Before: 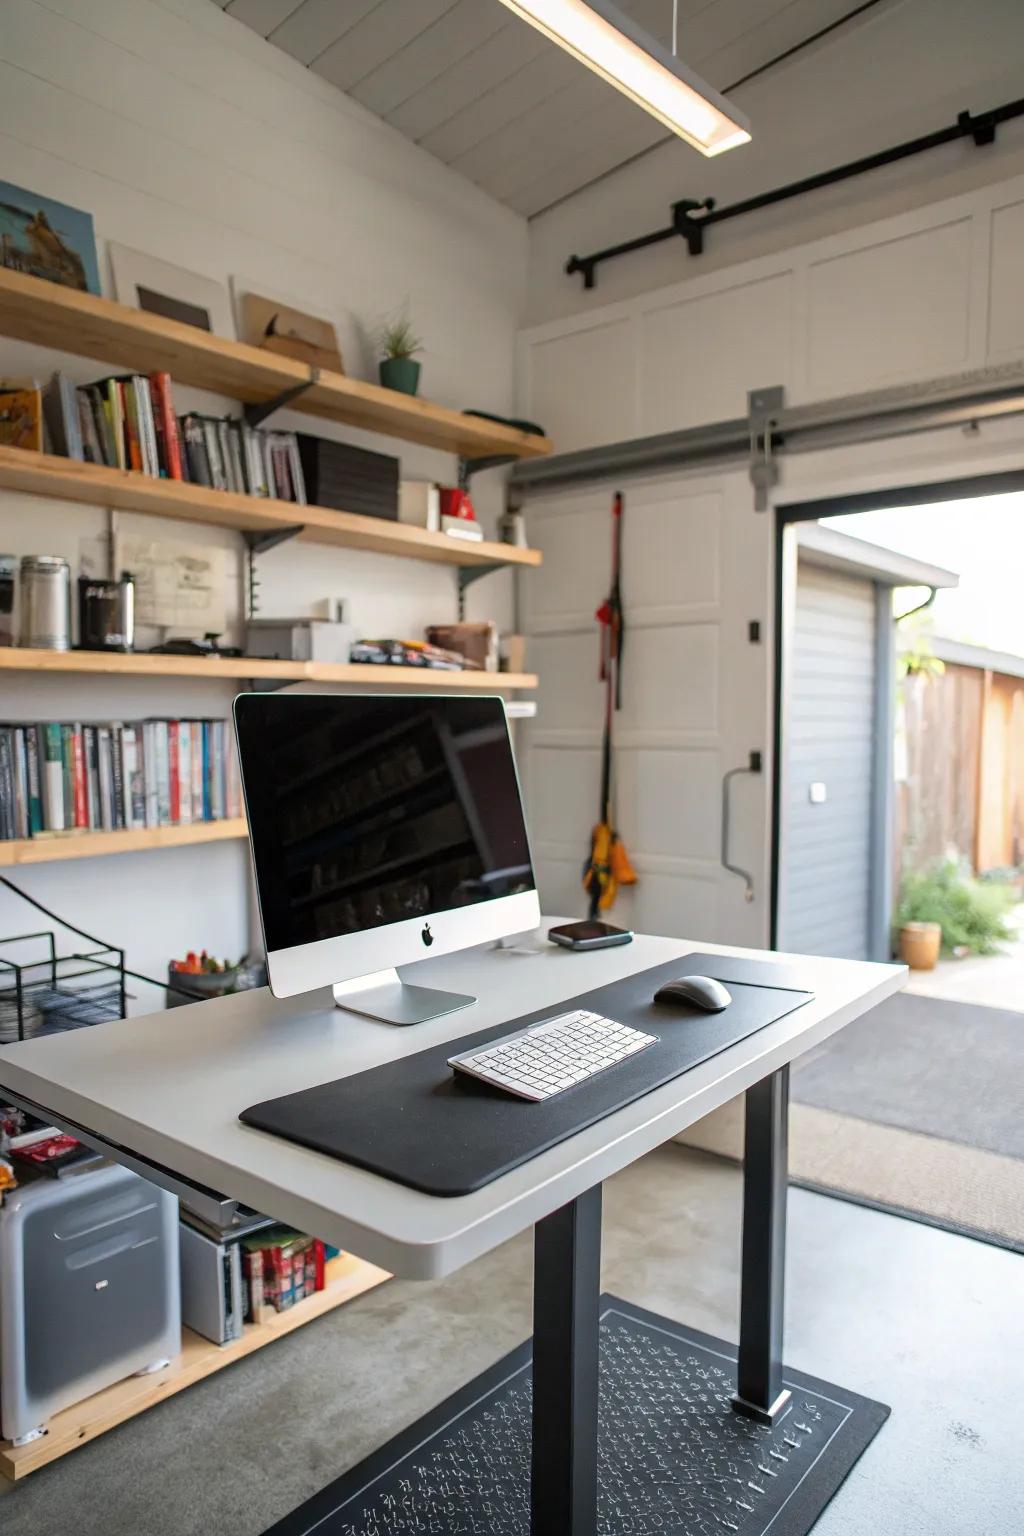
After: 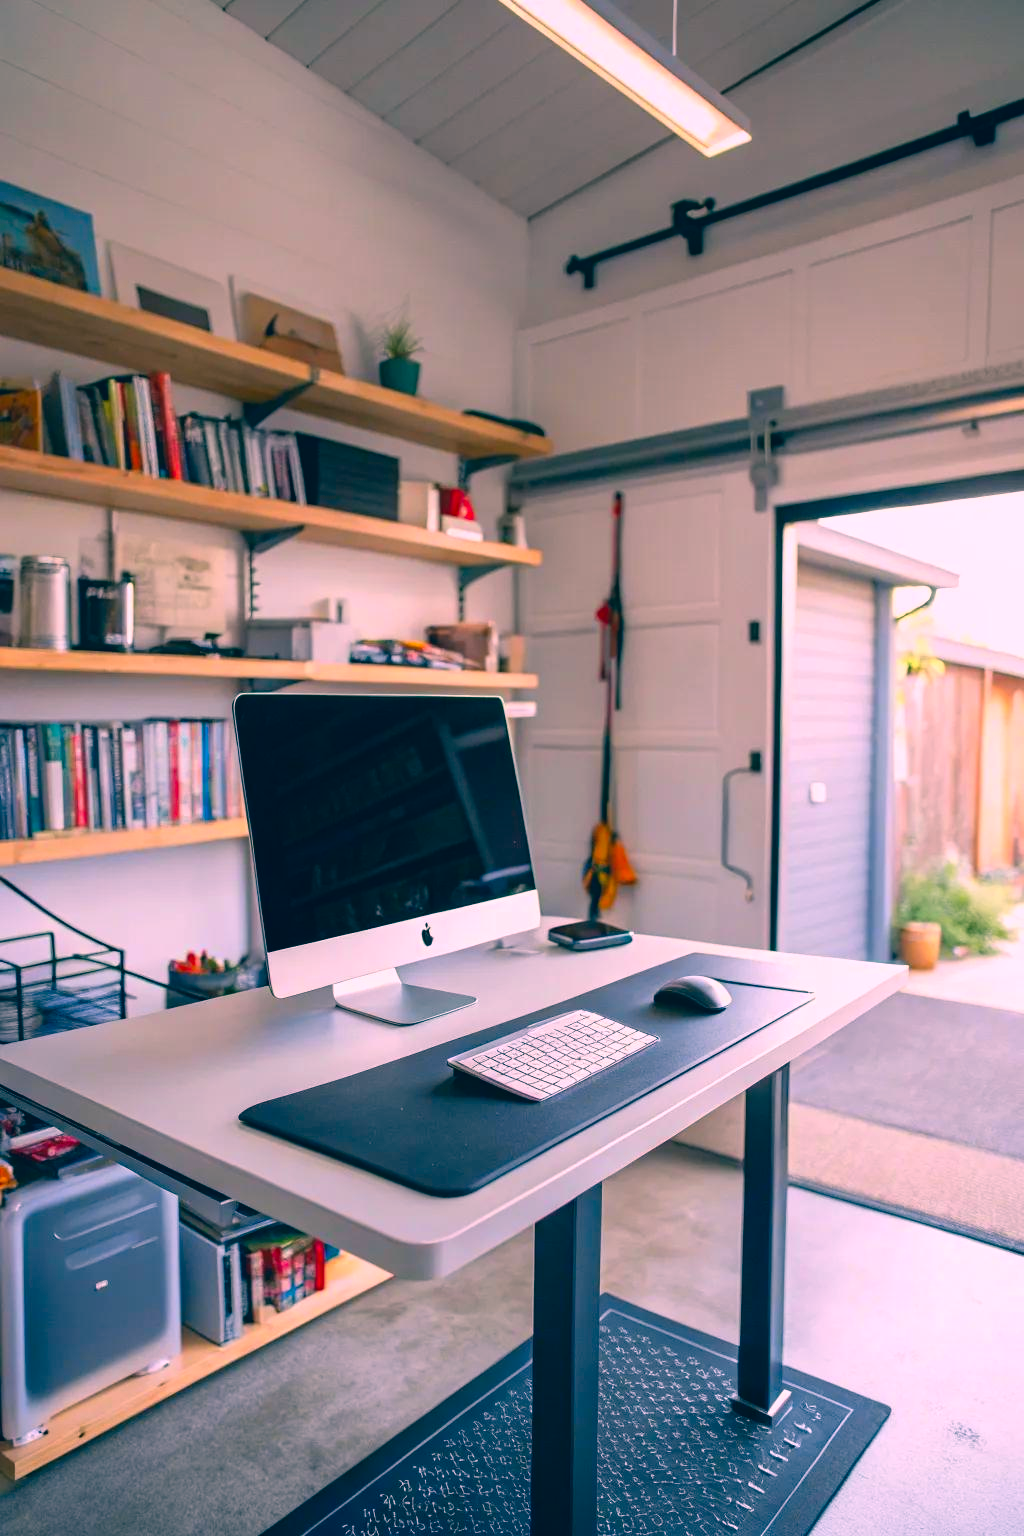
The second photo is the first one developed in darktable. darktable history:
color correction: highlights a* 17.33, highlights b* 0.333, shadows a* -15.06, shadows b* -14.52, saturation 1.47
